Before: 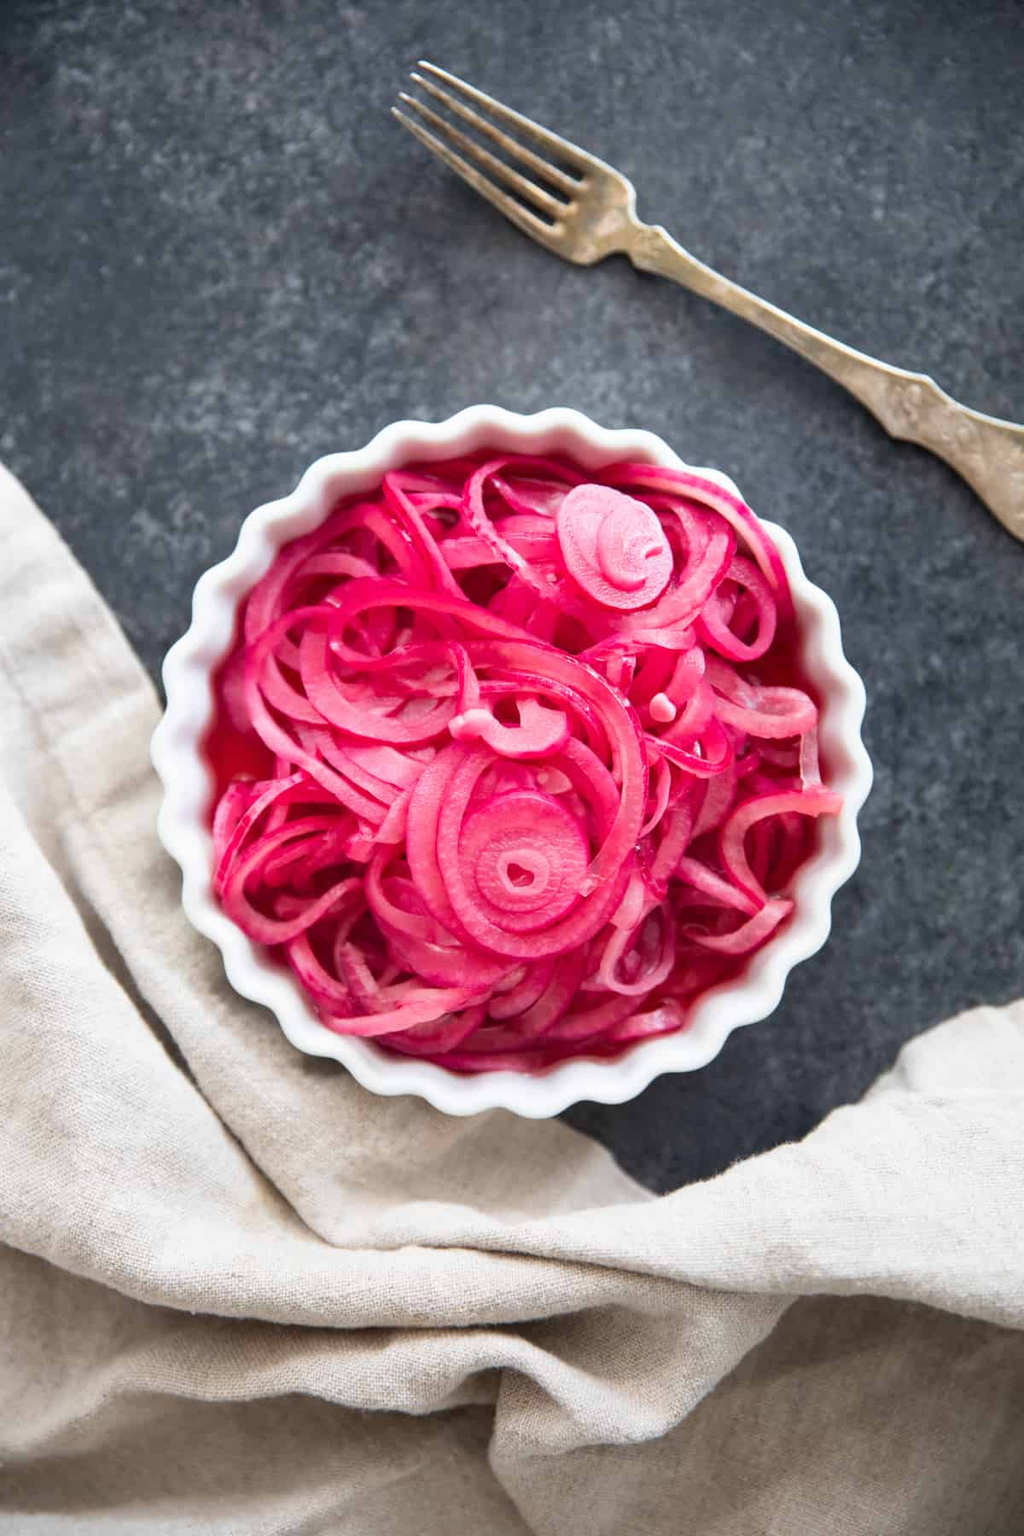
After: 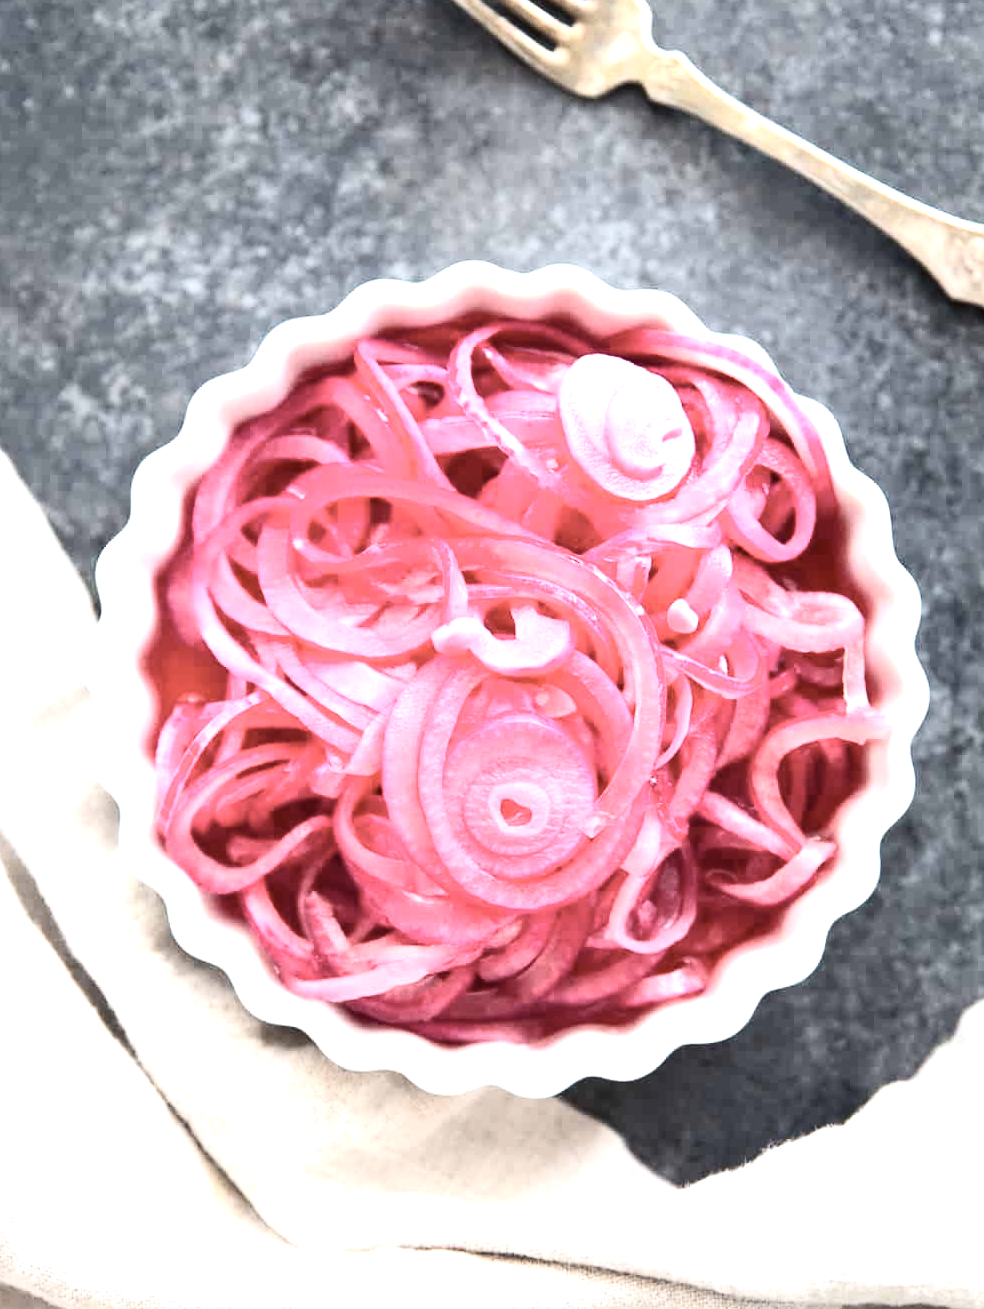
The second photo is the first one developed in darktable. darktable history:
crop: left 7.856%, top 11.836%, right 10.12%, bottom 15.387%
exposure: black level correction 0, exposure 1.2 EV, compensate exposure bias true, compensate highlight preservation false
contrast brightness saturation: contrast 0.25, saturation -0.31
